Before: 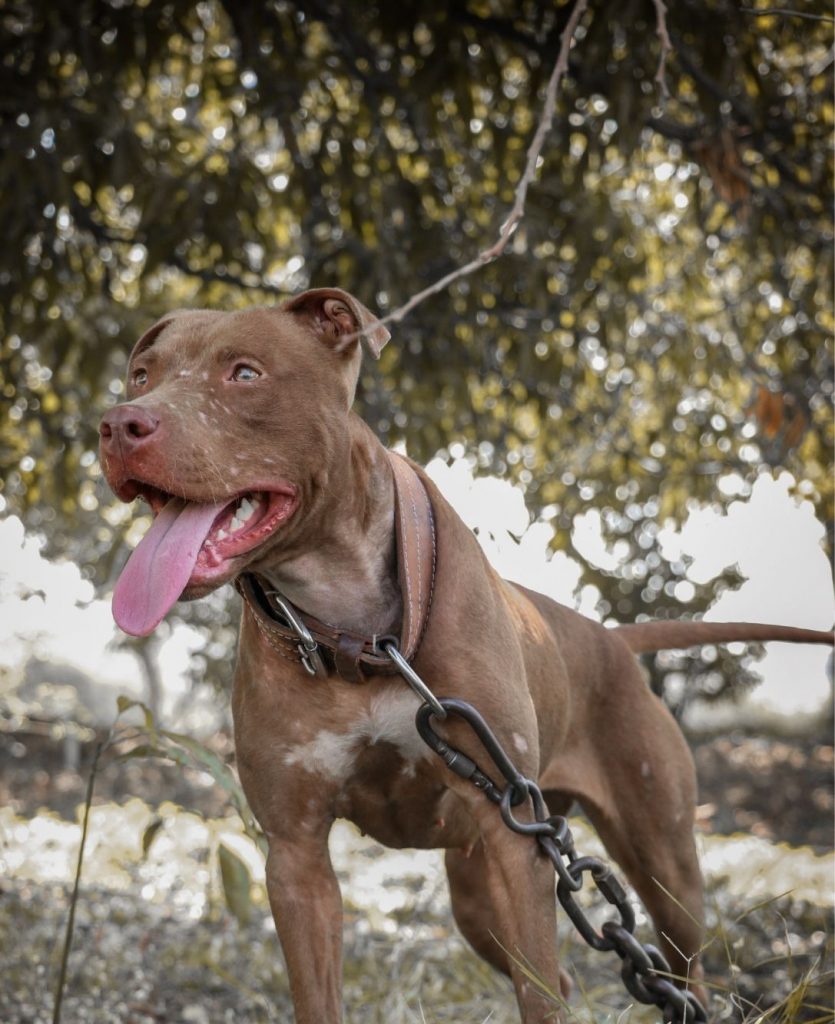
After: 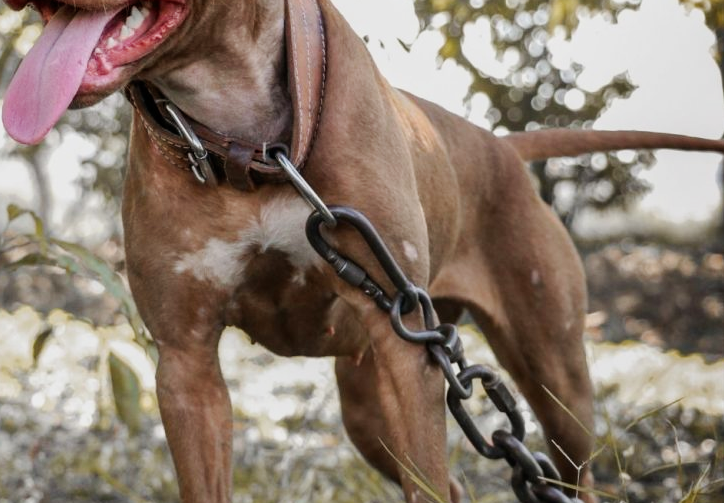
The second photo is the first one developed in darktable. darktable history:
tone curve: curves: ch0 [(0, 0) (0.058, 0.027) (0.214, 0.183) (0.304, 0.288) (0.51, 0.549) (0.658, 0.7) (0.741, 0.775) (0.844, 0.866) (0.986, 0.957)]; ch1 [(0, 0) (0.172, 0.123) (0.312, 0.296) (0.437, 0.429) (0.471, 0.469) (0.502, 0.5) (0.513, 0.515) (0.572, 0.603) (0.617, 0.653) (0.68, 0.724) (0.889, 0.924) (1, 1)]; ch2 [(0, 0) (0.411, 0.424) (0.489, 0.49) (0.502, 0.5) (0.517, 0.519) (0.549, 0.578) (0.604, 0.628) (0.693, 0.686) (1, 1)], preserve colors none
crop and rotate: left 13.229%, top 48.067%, bottom 2.759%
